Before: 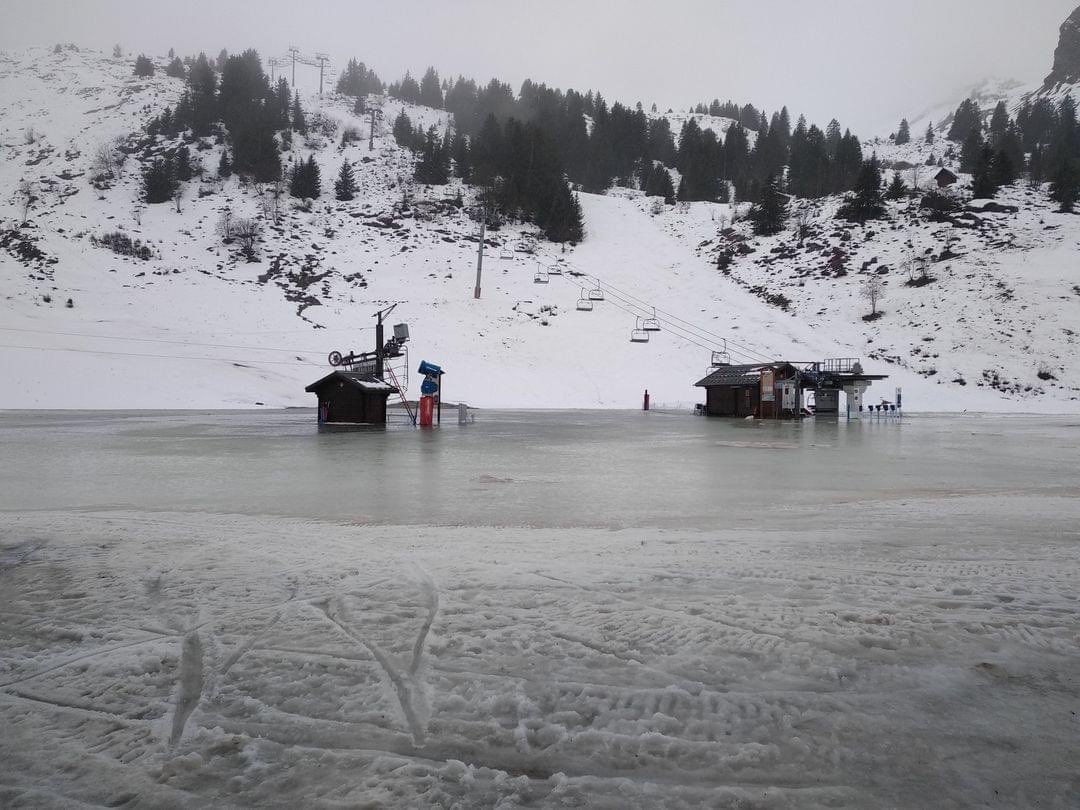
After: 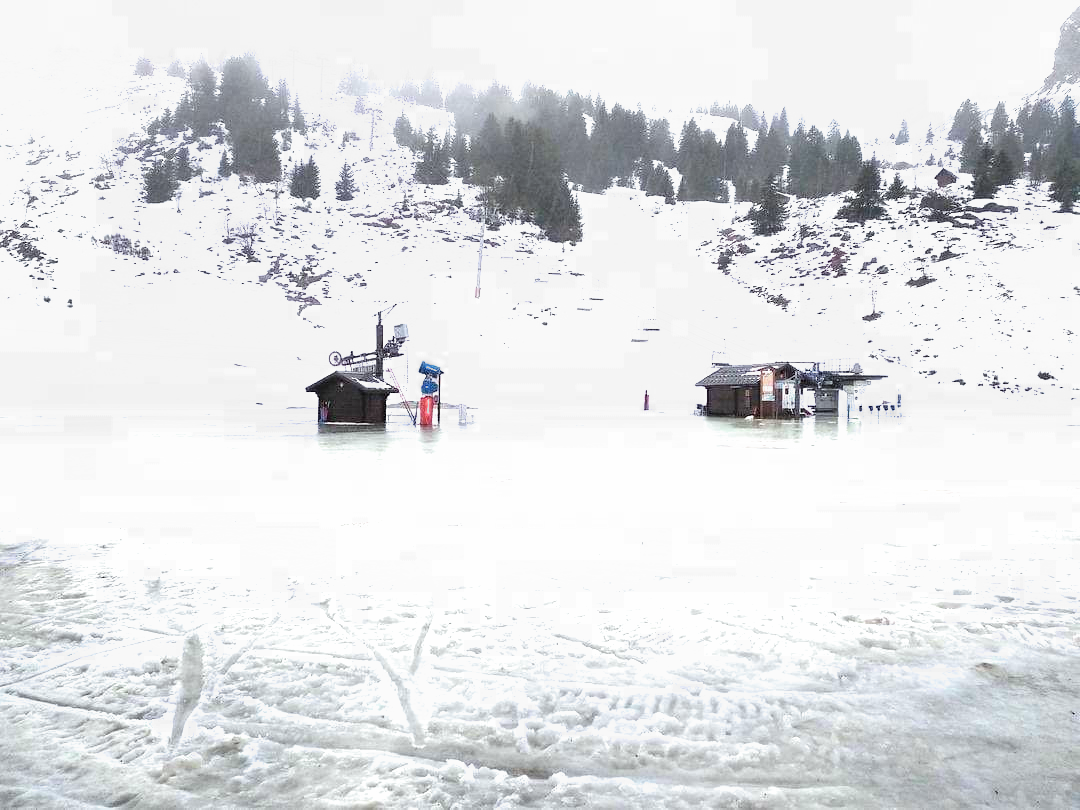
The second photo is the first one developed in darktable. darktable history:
white balance: red 0.978, blue 0.999
filmic rgb: middle gray luminance 18.42%, black relative exposure -11.45 EV, white relative exposure 2.55 EV, threshold 6 EV, target black luminance 0%, hardness 8.41, latitude 99%, contrast 1.084, shadows ↔ highlights balance 0.505%, add noise in highlights 0, preserve chrominance max RGB, color science v3 (2019), use custom middle-gray values true, iterations of high-quality reconstruction 0, contrast in highlights soft, enable highlight reconstruction true
exposure: black level correction 0, exposure 2.327 EV, compensate exposure bias true, compensate highlight preservation false
